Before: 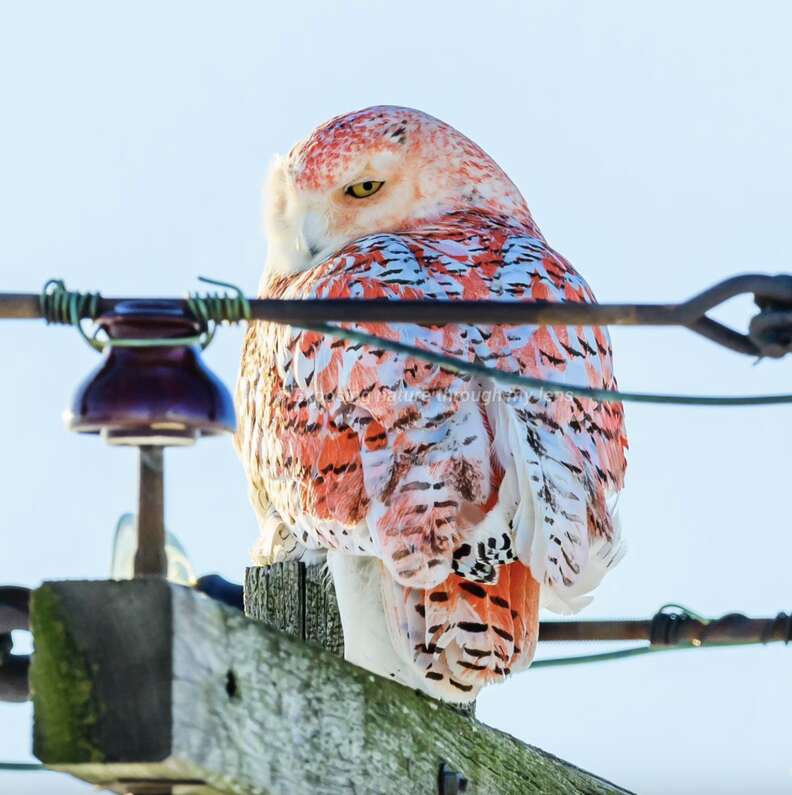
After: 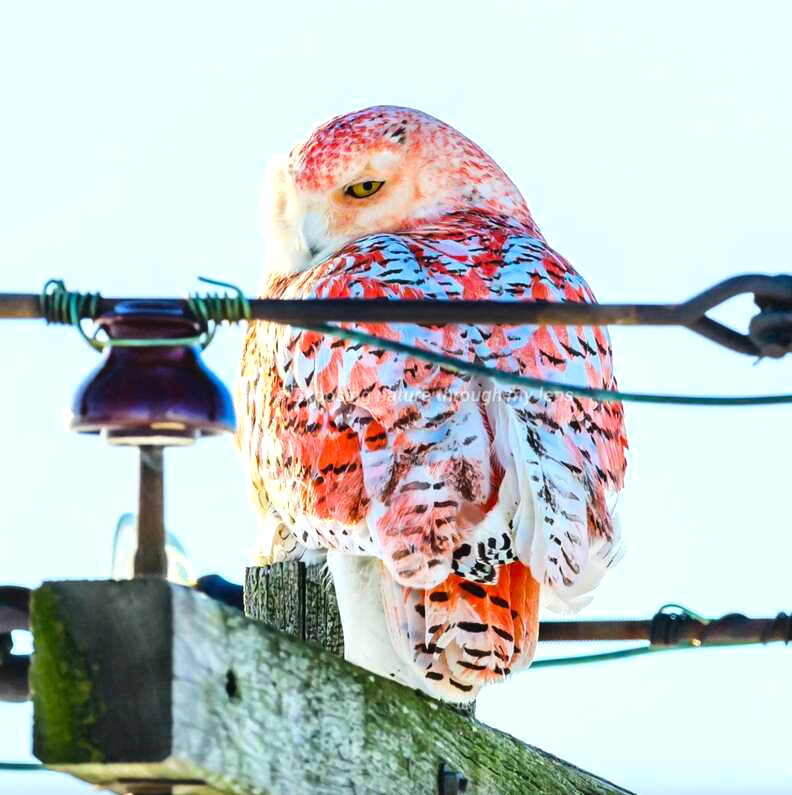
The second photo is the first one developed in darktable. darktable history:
exposure: black level correction -0.004, exposure 0.036 EV, compensate highlight preservation false
color balance rgb: perceptual saturation grading › global saturation 19.888%
tone equalizer: -8 EV -0.378 EV, -7 EV -0.365 EV, -6 EV -0.365 EV, -5 EV -0.228 EV, -3 EV 0.249 EV, -2 EV 0.332 EV, -1 EV 0.383 EV, +0 EV 0.427 EV, edges refinement/feathering 500, mask exposure compensation -1.57 EV, preserve details no
shadows and highlights: shadows 3.48, highlights -17.93, soften with gaussian
